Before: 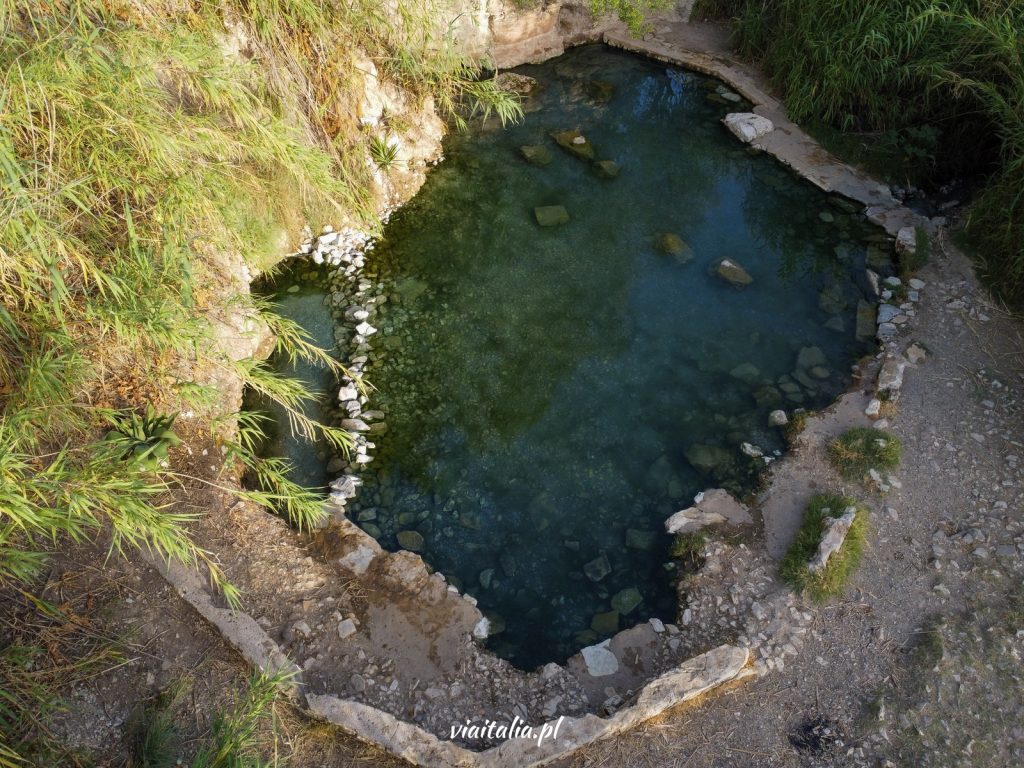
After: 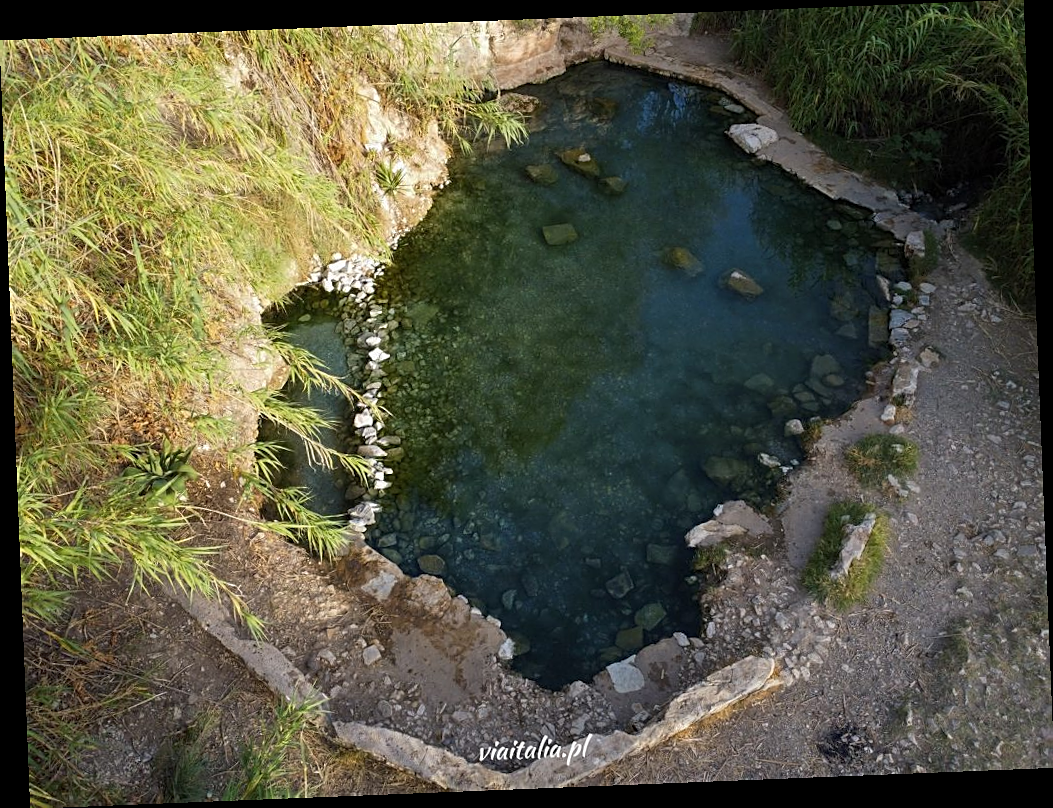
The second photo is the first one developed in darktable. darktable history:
sharpen: on, module defaults
rotate and perspective: rotation -2.29°, automatic cropping off
